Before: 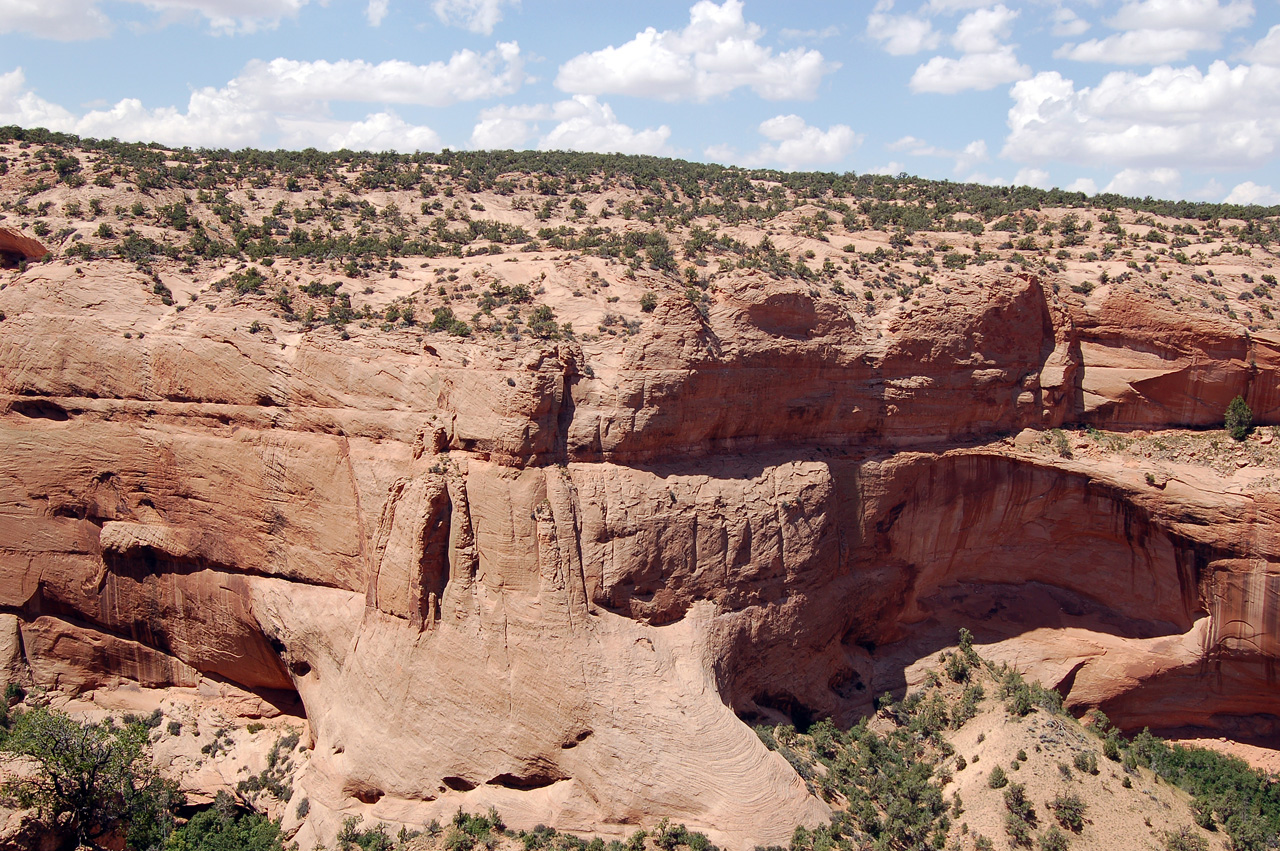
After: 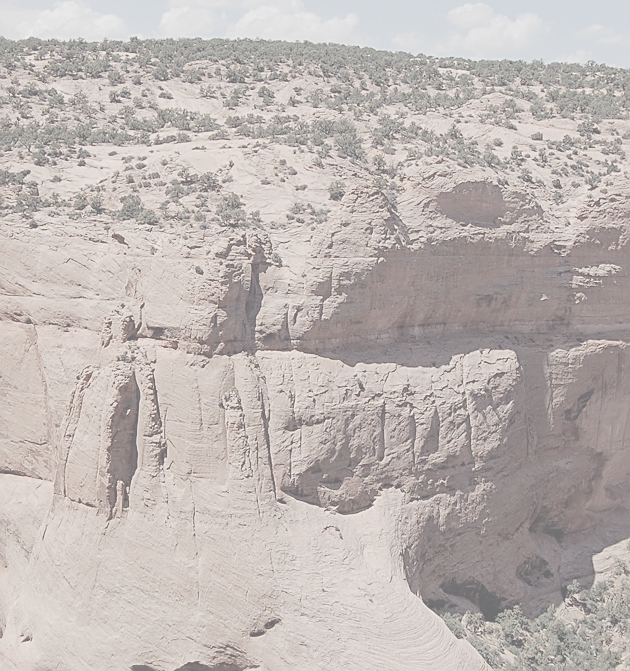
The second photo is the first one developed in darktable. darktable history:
crop and rotate: angle 0.013°, left 24.443%, top 13.242%, right 26.252%, bottom 7.838%
sharpen: on, module defaults
contrast brightness saturation: contrast -0.316, brightness 0.736, saturation -0.786
shadows and highlights: shadows 25.58, highlights -23.25
